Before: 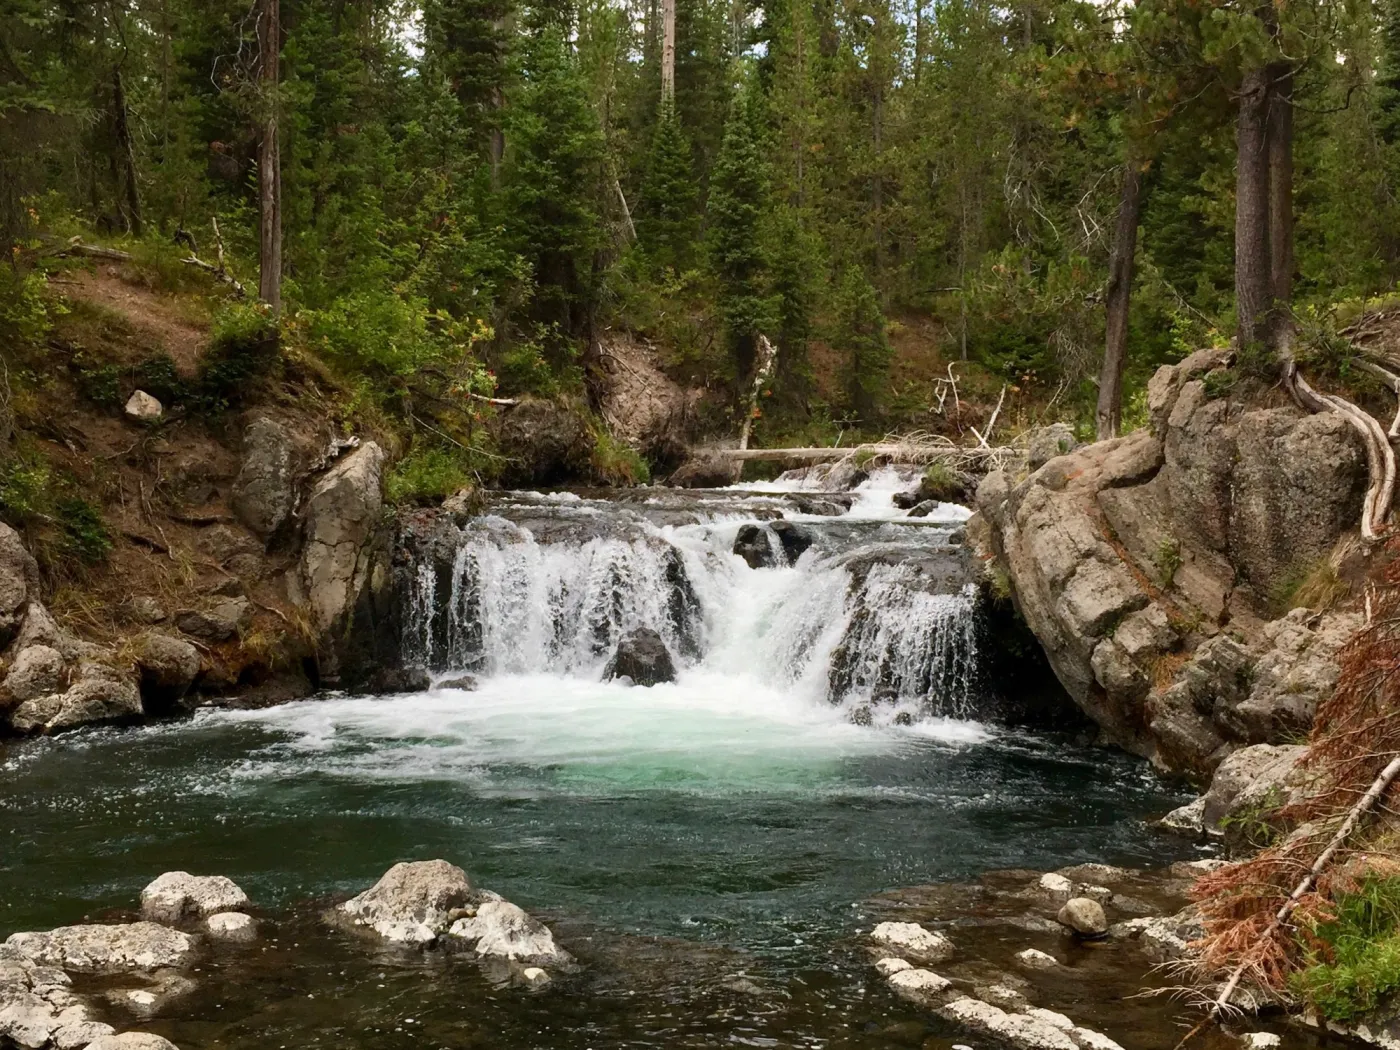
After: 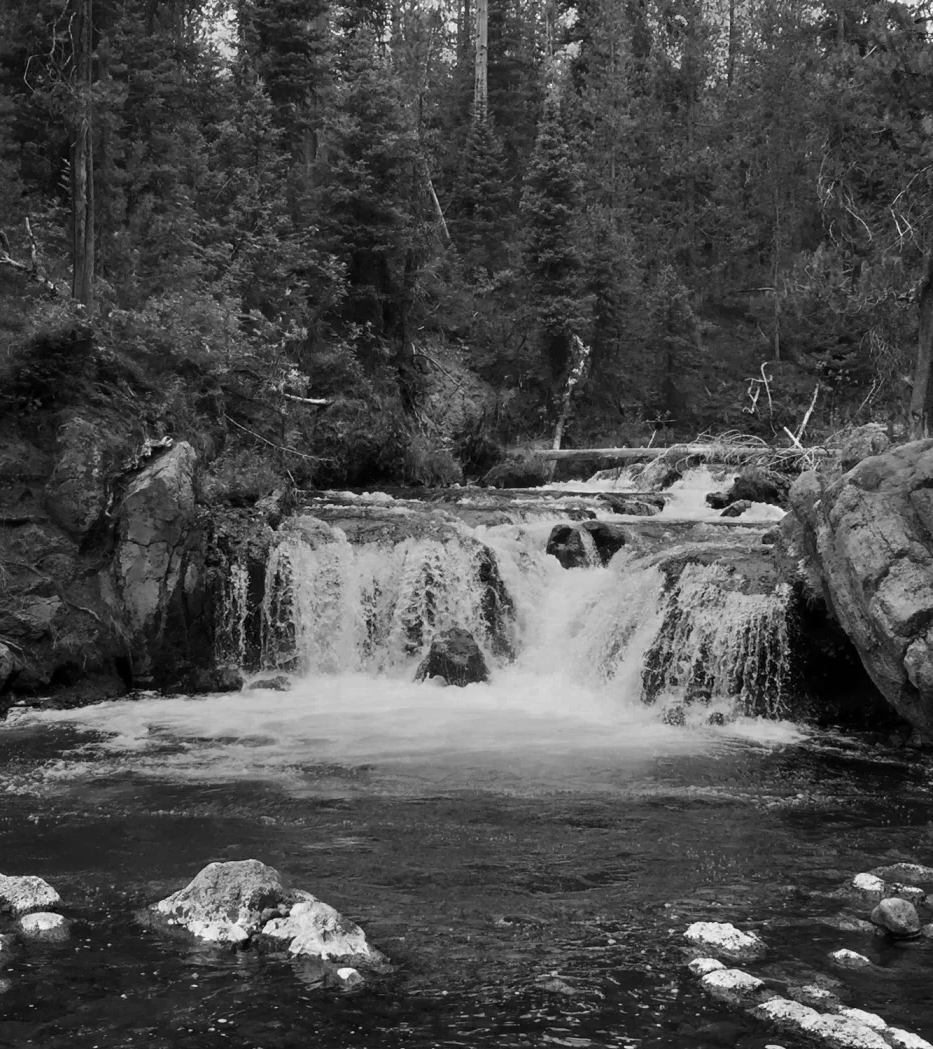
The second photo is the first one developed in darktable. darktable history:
color zones: curves: ch0 [(0.002, 0.429) (0.121, 0.212) (0.198, 0.113) (0.276, 0.344) (0.331, 0.541) (0.41, 0.56) (0.482, 0.289) (0.619, 0.227) (0.721, 0.18) (0.821, 0.435) (0.928, 0.555) (1, 0.587)]; ch1 [(0, 0) (0.143, 0) (0.286, 0) (0.429, 0) (0.571, 0) (0.714, 0) (0.857, 0)]
crop and rotate: left 13.398%, right 19.957%
color calibration: output R [0.999, 0.026, -0.11, 0], output G [-0.019, 1.037, -0.099, 0], output B [0.022, -0.023, 0.902, 0], illuminant custom, x 0.368, y 0.373, temperature 4331.95 K
